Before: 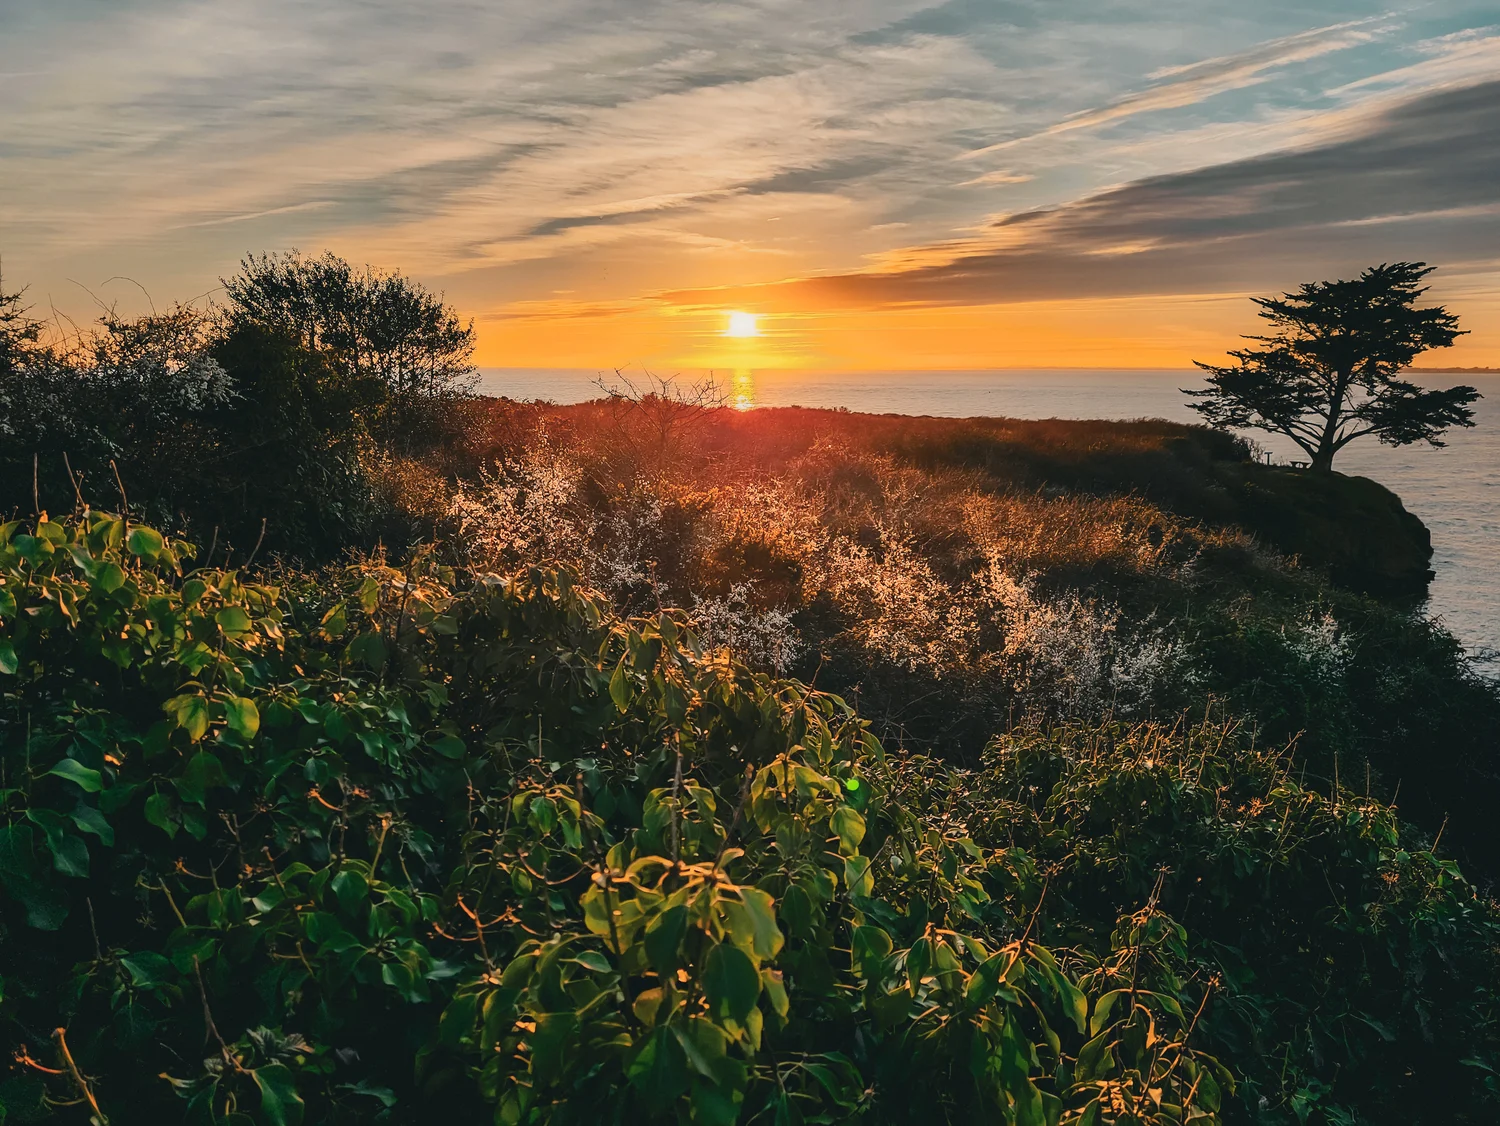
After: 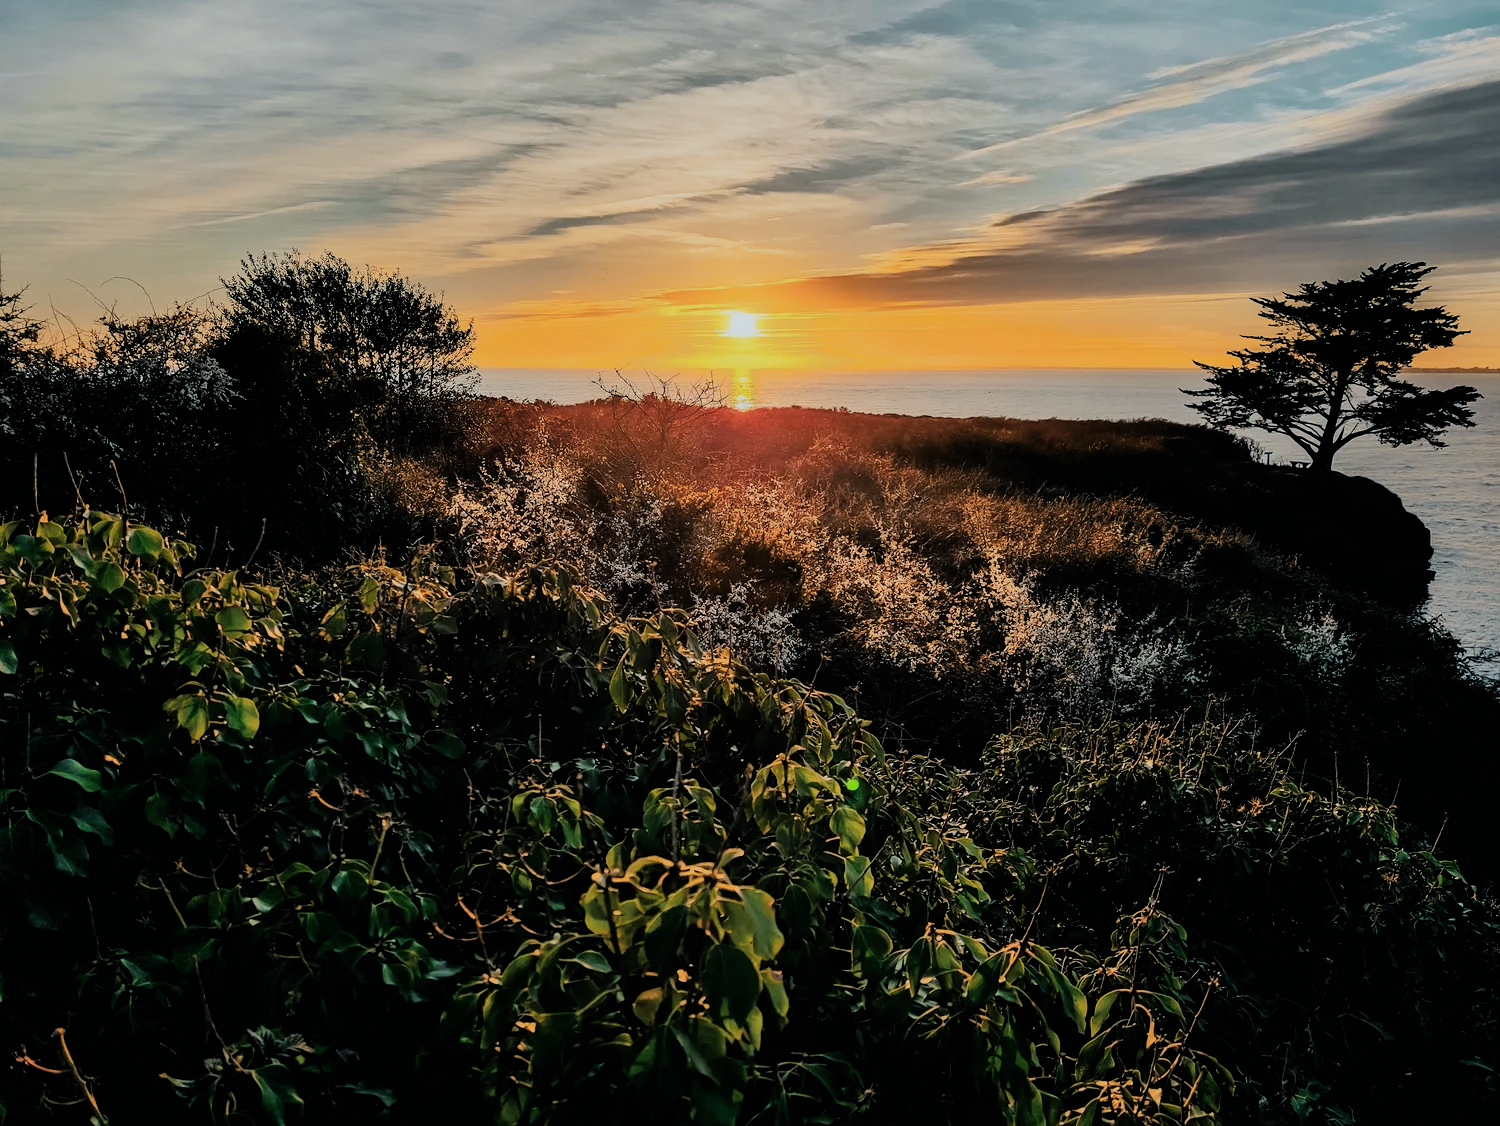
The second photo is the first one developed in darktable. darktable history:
rotate and perspective: automatic cropping original format, crop left 0, crop top 0
filmic rgb: black relative exposure -5 EV, hardness 2.88, contrast 1.3
white balance: red 0.925, blue 1.046
